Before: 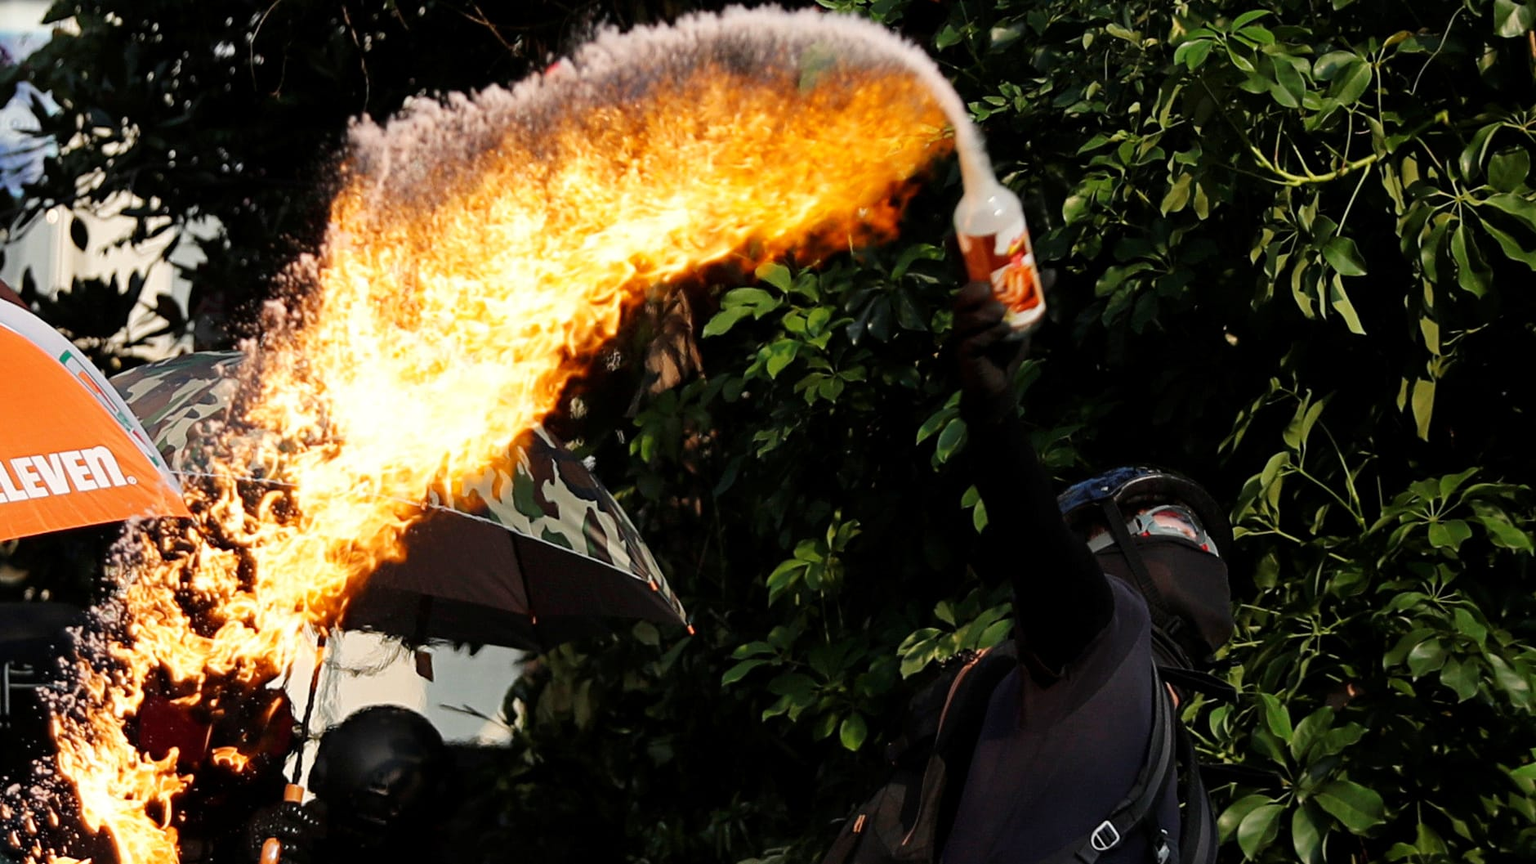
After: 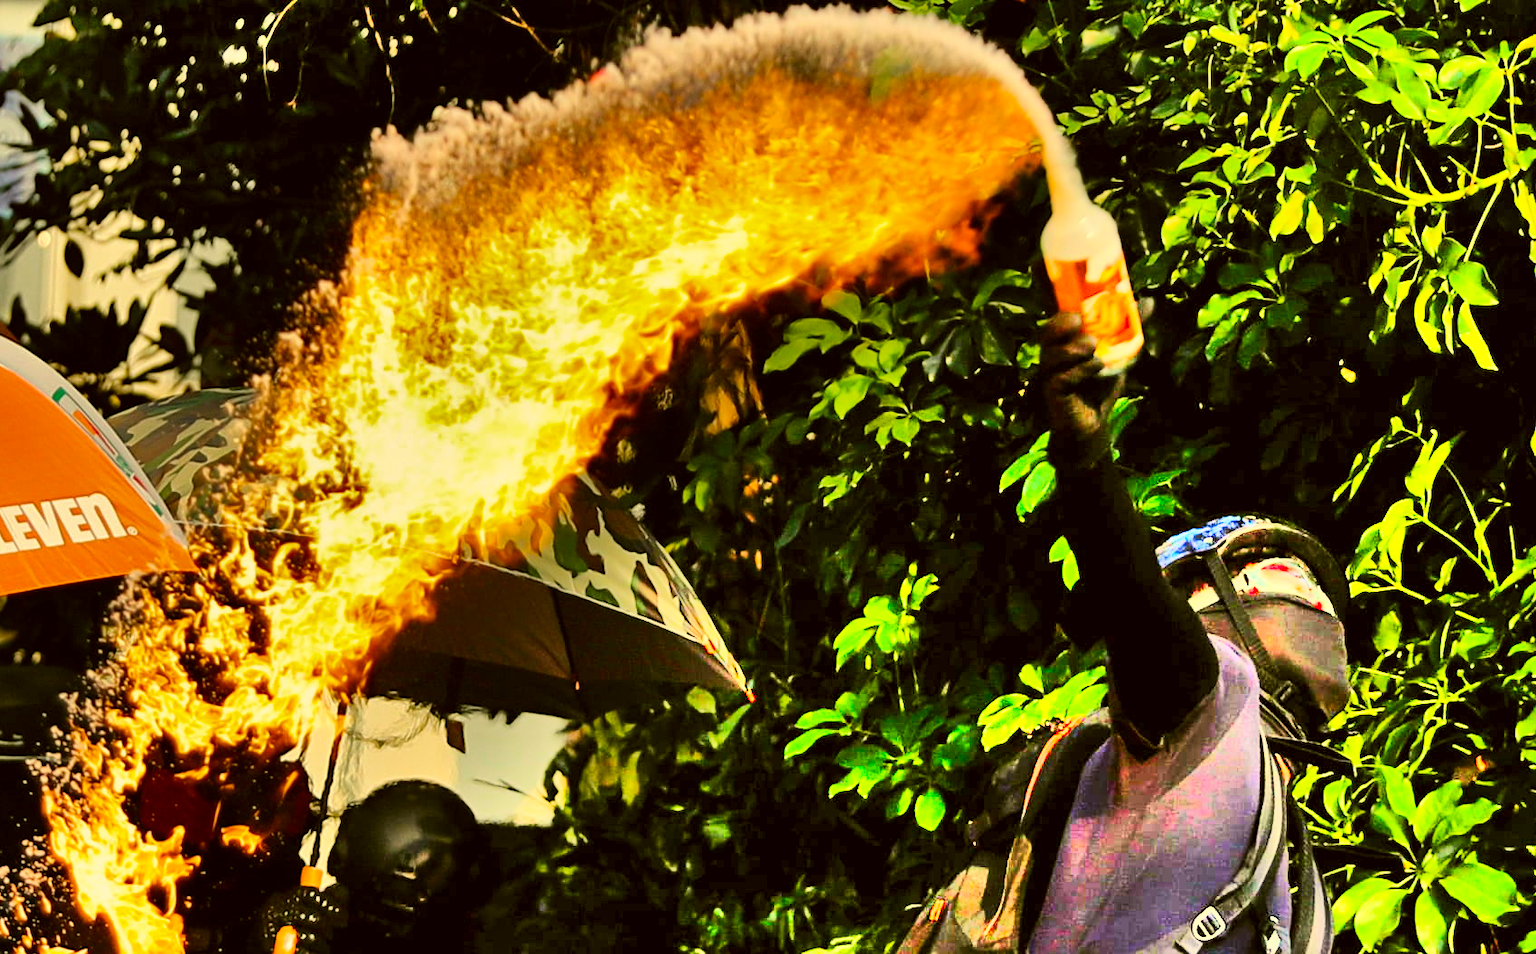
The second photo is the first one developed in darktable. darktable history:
color correction: highlights a* 0.182, highlights b* 29.36, shadows a* -0.243, shadows b* 21.29
color balance rgb: perceptual saturation grading › global saturation 24.907%, global vibrance 20%
crop and rotate: left 0.868%, right 8.67%
shadows and highlights: radius 123.77, shadows 99.03, white point adjustment -2.88, highlights -98.33, soften with gaussian
